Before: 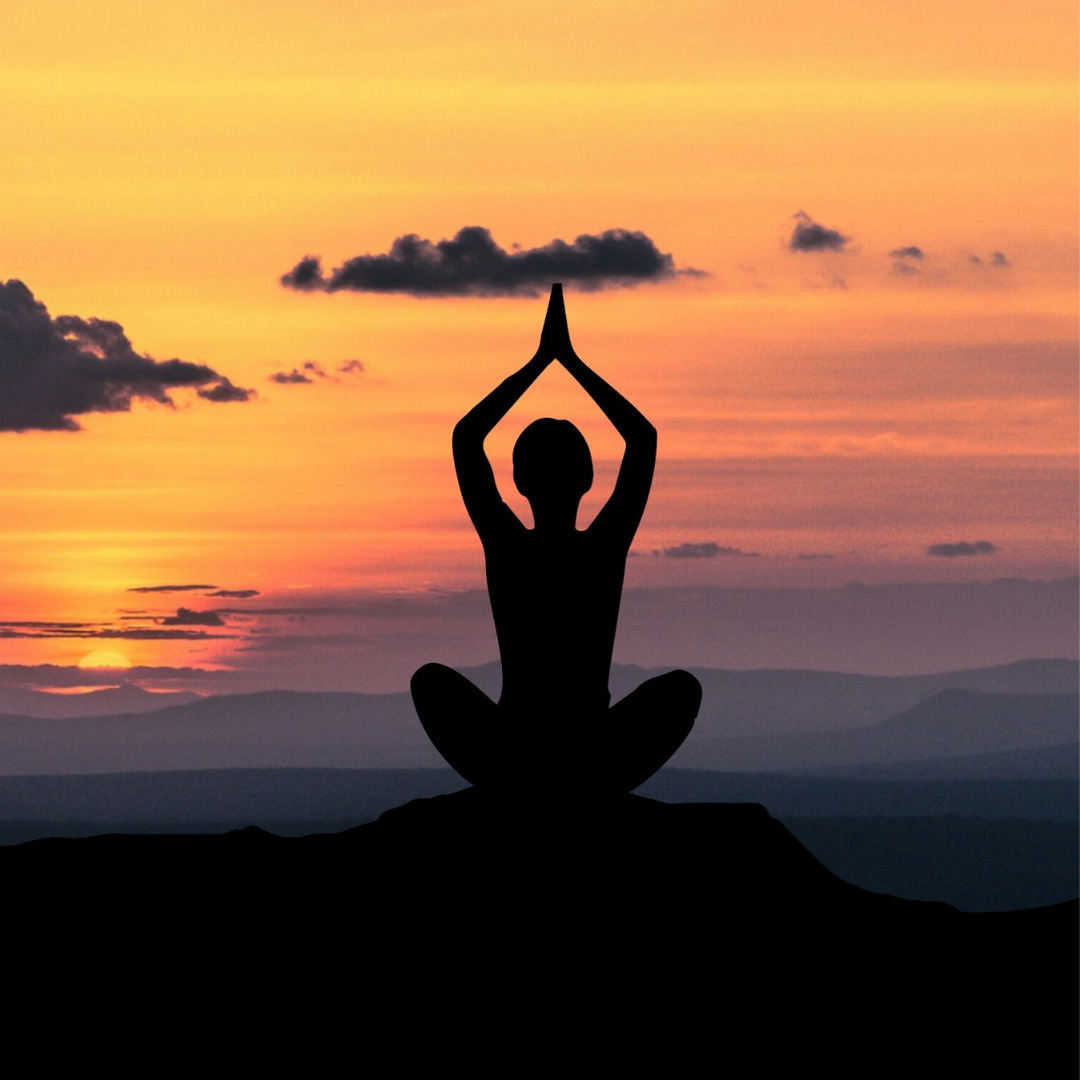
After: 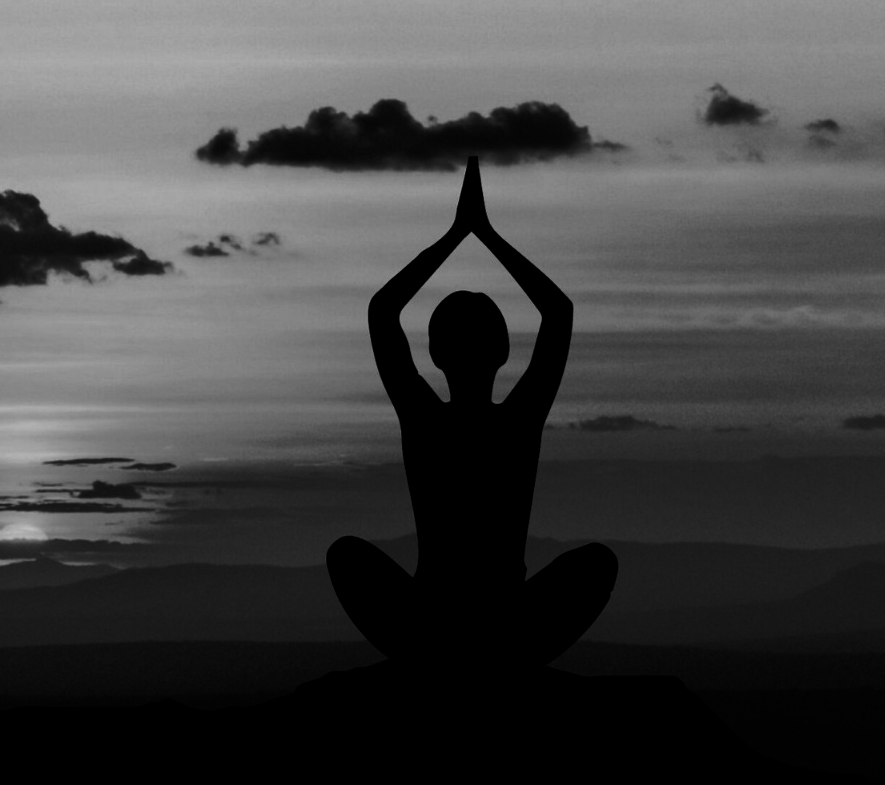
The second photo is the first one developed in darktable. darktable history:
contrast brightness saturation: contrast -0.03, brightness -0.59, saturation -1
crop: left 7.856%, top 11.836%, right 10.12%, bottom 15.387%
